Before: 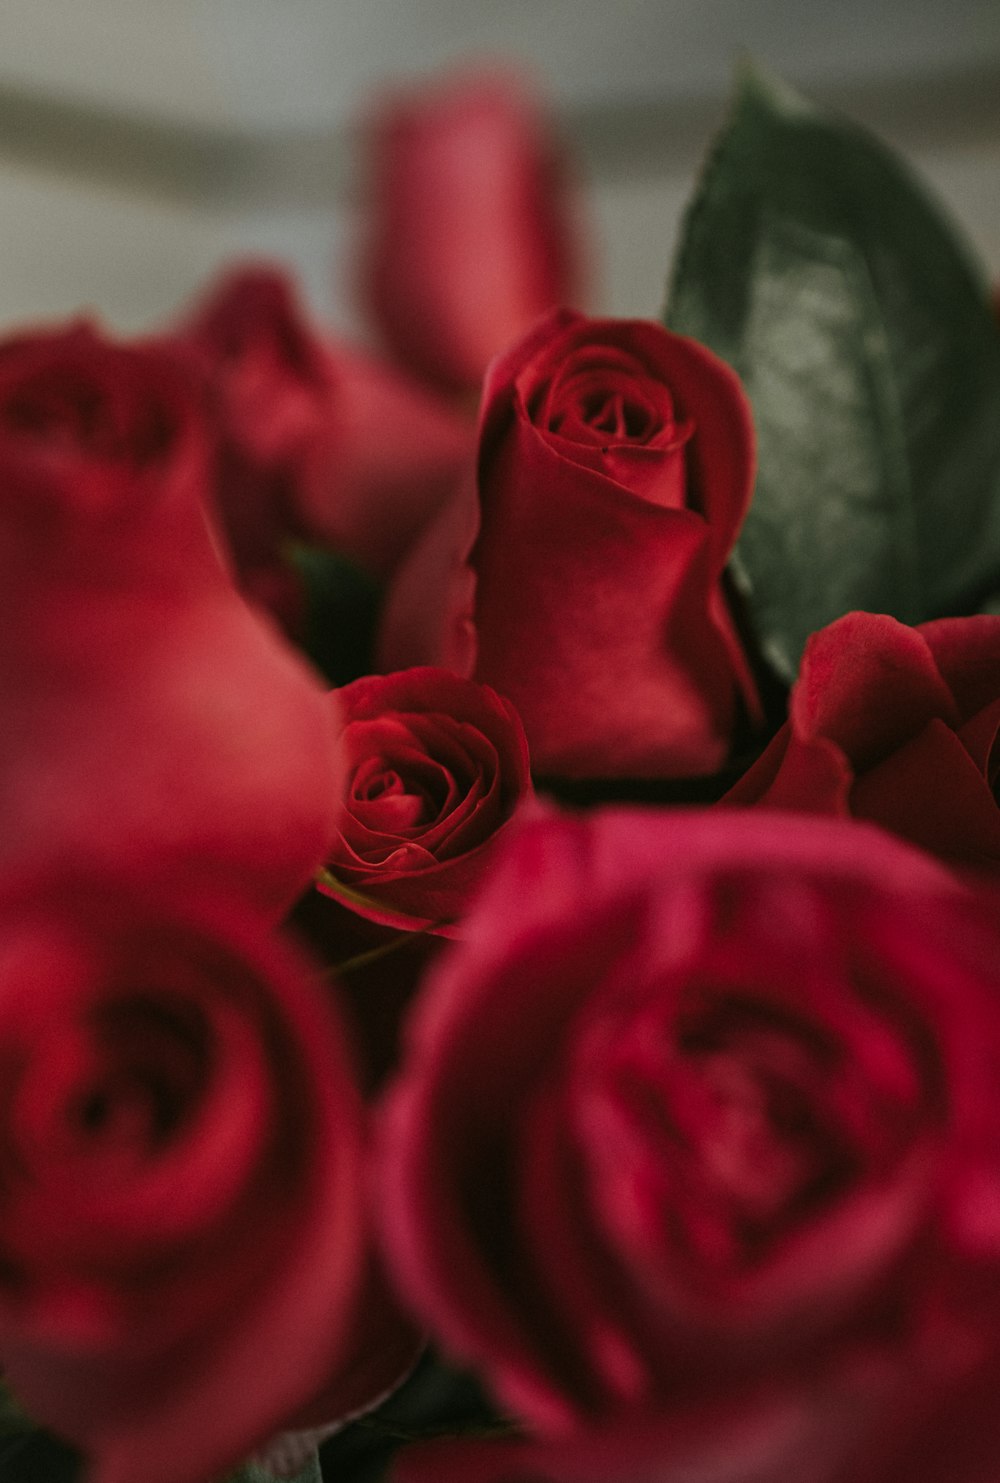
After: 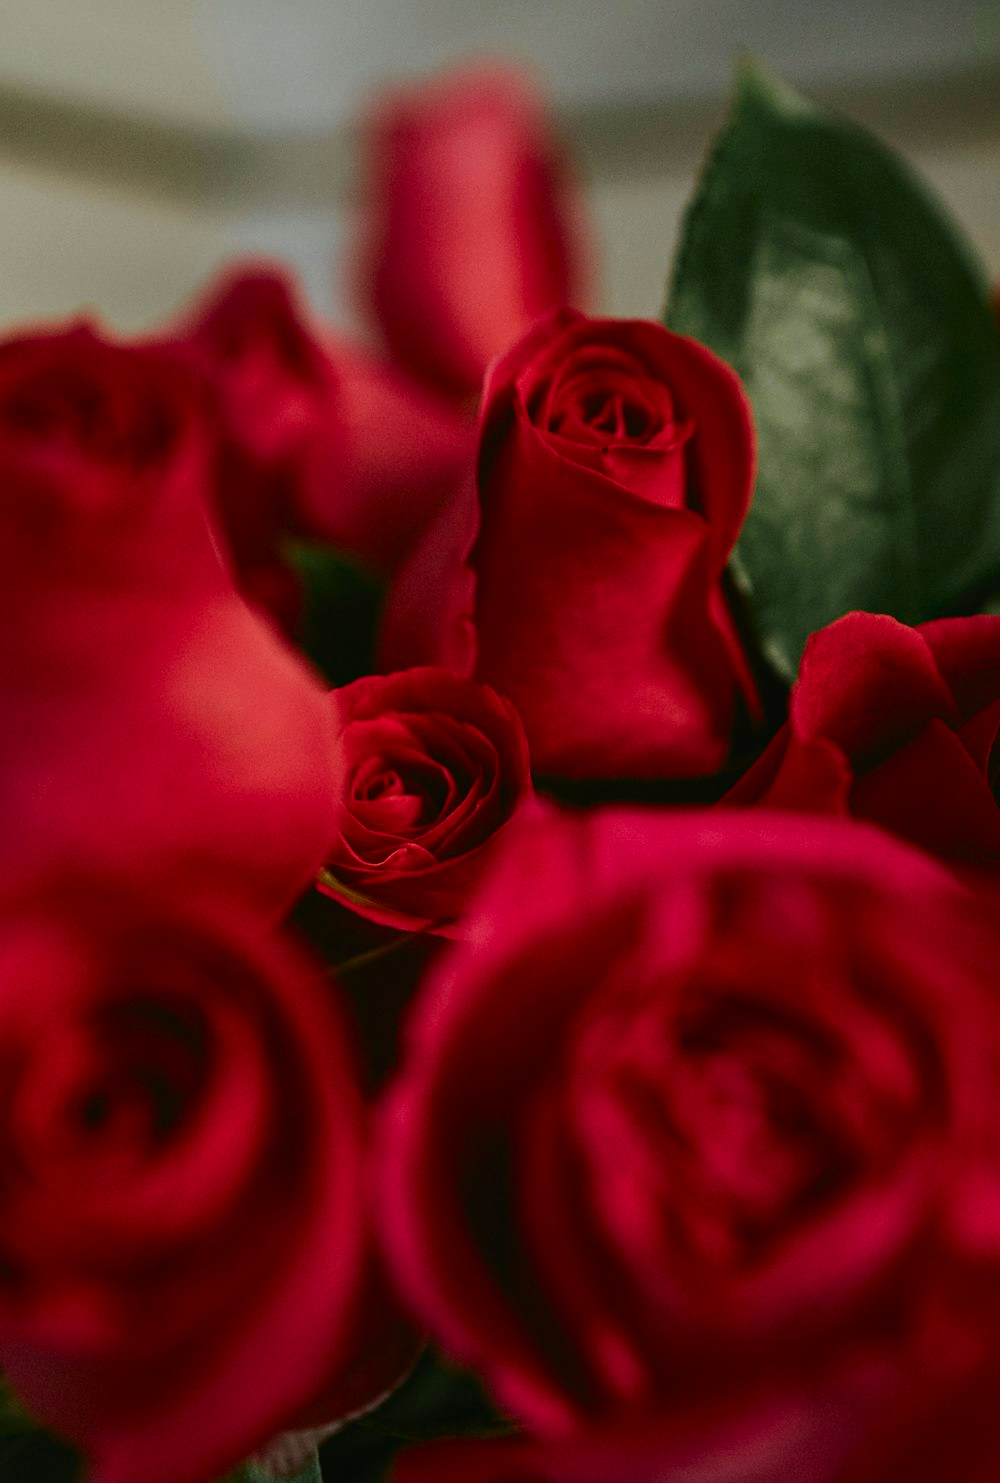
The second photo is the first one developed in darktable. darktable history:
exposure: exposure -0.072 EV, compensate highlight preservation false
sharpen: amount 0.2
color correction: saturation 0.98
tone curve: curves: ch0 [(0, 0.012) (0.052, 0.04) (0.107, 0.086) (0.269, 0.266) (0.471, 0.503) (0.731, 0.771) (0.921, 0.909) (0.999, 0.951)]; ch1 [(0, 0) (0.339, 0.298) (0.402, 0.363) (0.444, 0.415) (0.485, 0.469) (0.494, 0.493) (0.504, 0.501) (0.525, 0.534) (0.555, 0.593) (0.594, 0.648) (1, 1)]; ch2 [(0, 0) (0.48, 0.48) (0.504, 0.5) (0.535, 0.557) (0.581, 0.623) (0.649, 0.683) (0.824, 0.815) (1, 1)], color space Lab, independent channels, preserve colors none
